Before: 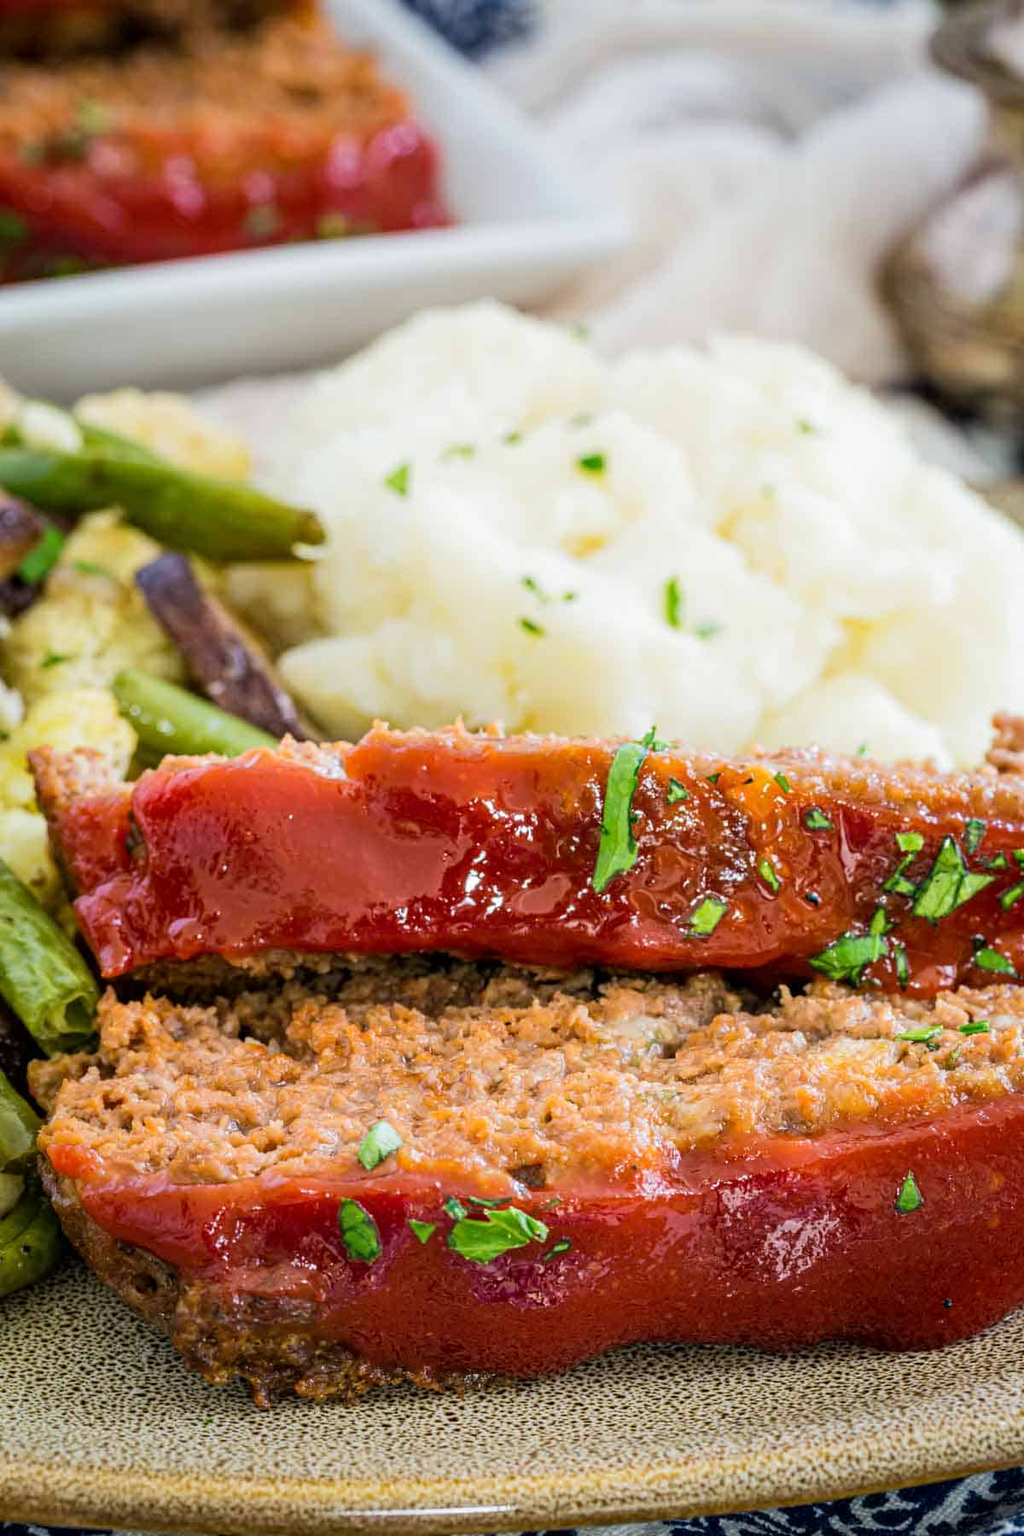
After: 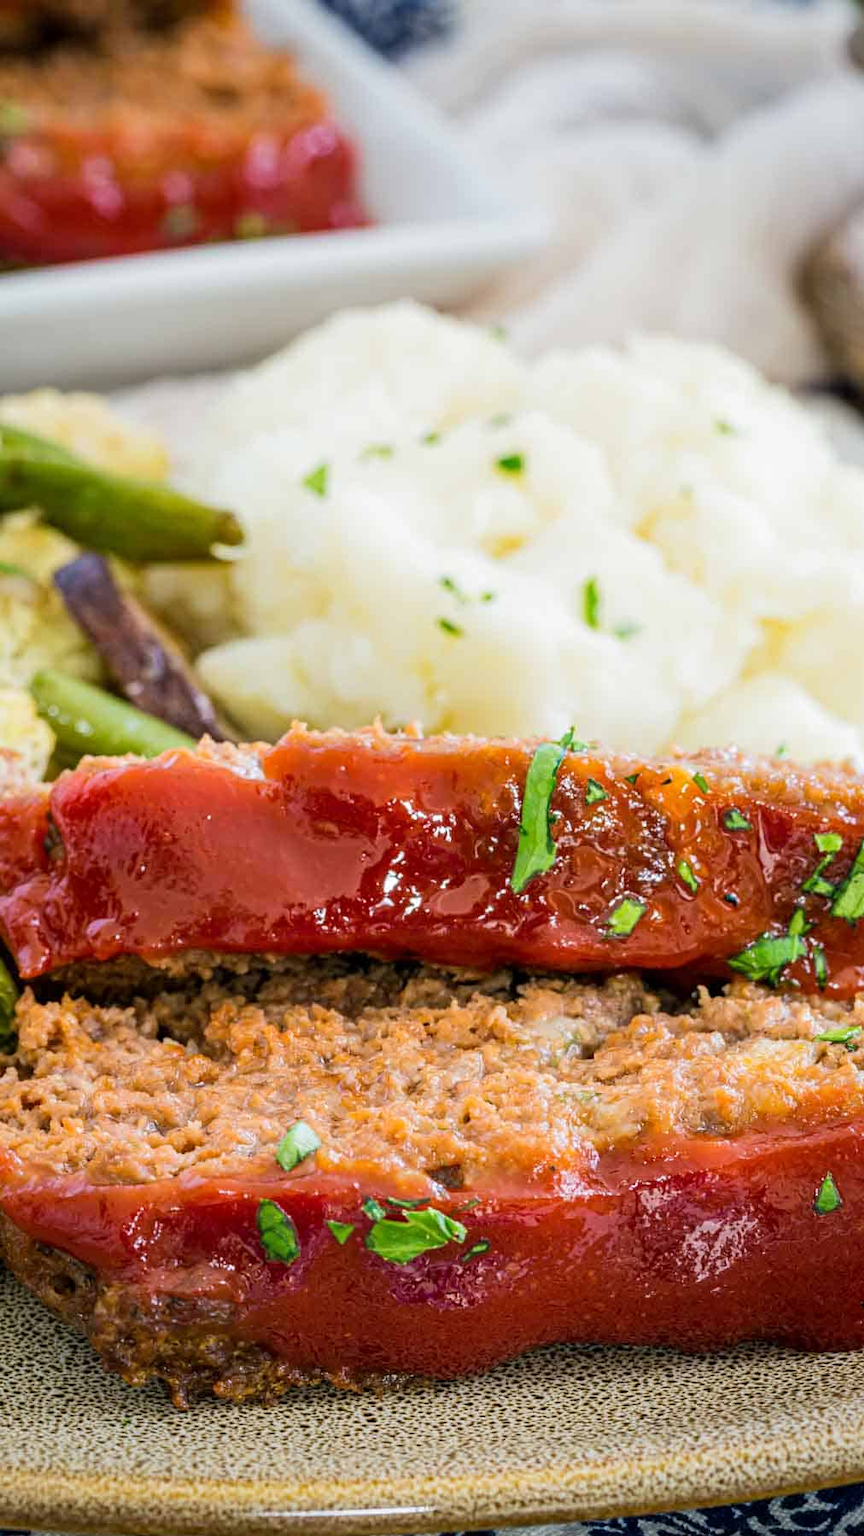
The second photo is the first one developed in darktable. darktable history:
crop: left 8.082%, right 7.501%
